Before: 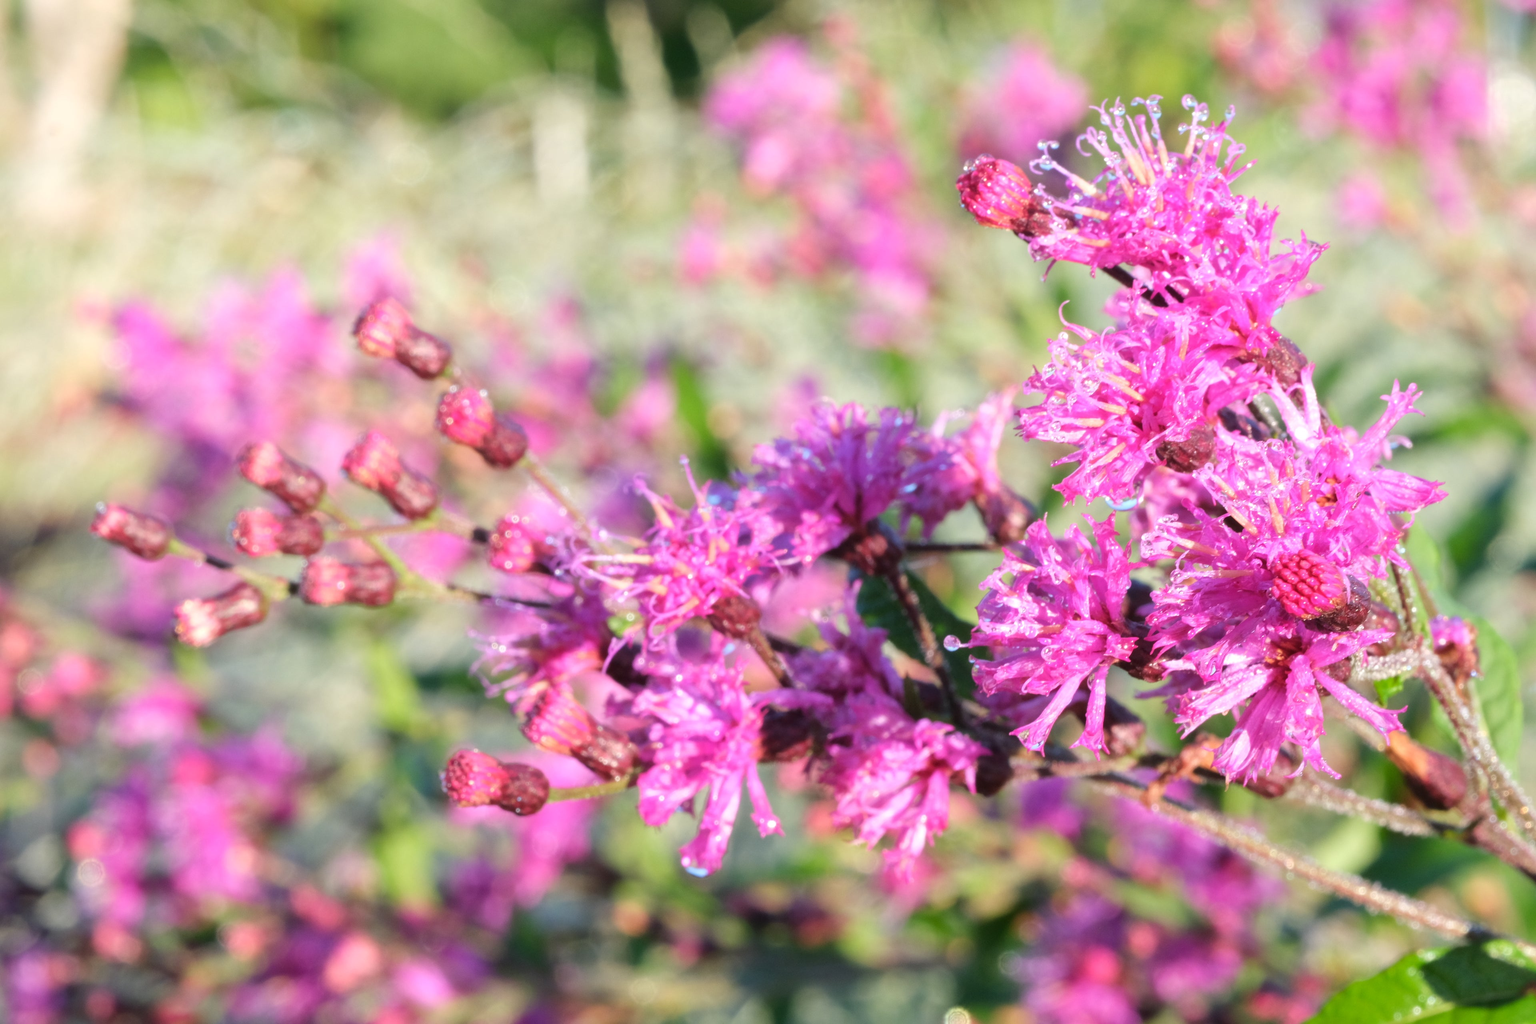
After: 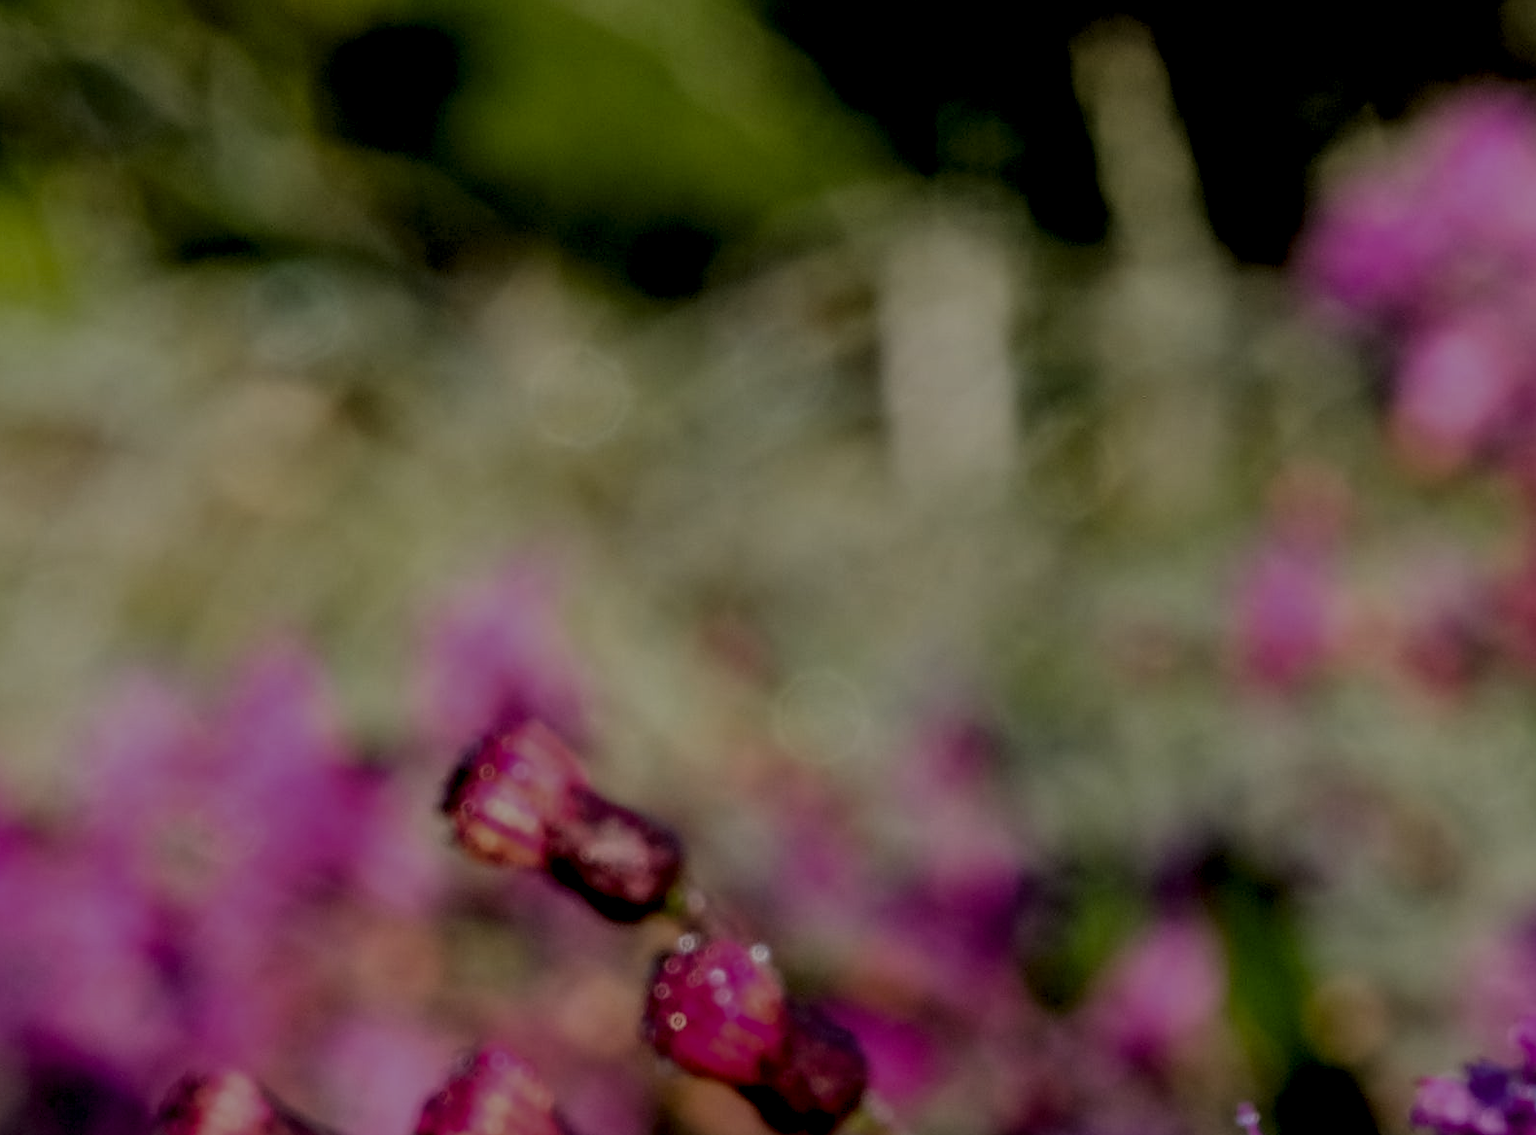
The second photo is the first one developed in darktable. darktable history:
crop and rotate: left 11.129%, top 0.096%, right 47.713%, bottom 54.258%
color balance rgb: power › chroma 0.272%, power › hue 61.46°, linear chroma grading › global chroma 14.685%, perceptual saturation grading › global saturation 20%, perceptual saturation grading › highlights -24.945%, perceptual saturation grading › shadows 24.104%
filmic rgb: black relative exposure -3.86 EV, white relative exposure 3.49 EV, hardness 2.6, contrast 1.104
exposure: exposure -2.411 EV, compensate highlight preservation false
local contrast: highlights 79%, shadows 56%, detail 174%, midtone range 0.431
tone curve: curves: ch0 [(0, 0.012) (0.036, 0.035) (0.274, 0.288) (0.504, 0.536) (0.844, 0.84) (1, 0.983)]; ch1 [(0, 0) (0.389, 0.403) (0.462, 0.486) (0.499, 0.498) (0.511, 0.502) (0.536, 0.547) (0.579, 0.578) (0.626, 0.645) (0.749, 0.781) (1, 1)]; ch2 [(0, 0) (0.457, 0.486) (0.5, 0.5) (0.557, 0.561) (0.614, 0.622) (0.704, 0.732) (1, 1)], preserve colors none
sharpen: on, module defaults
